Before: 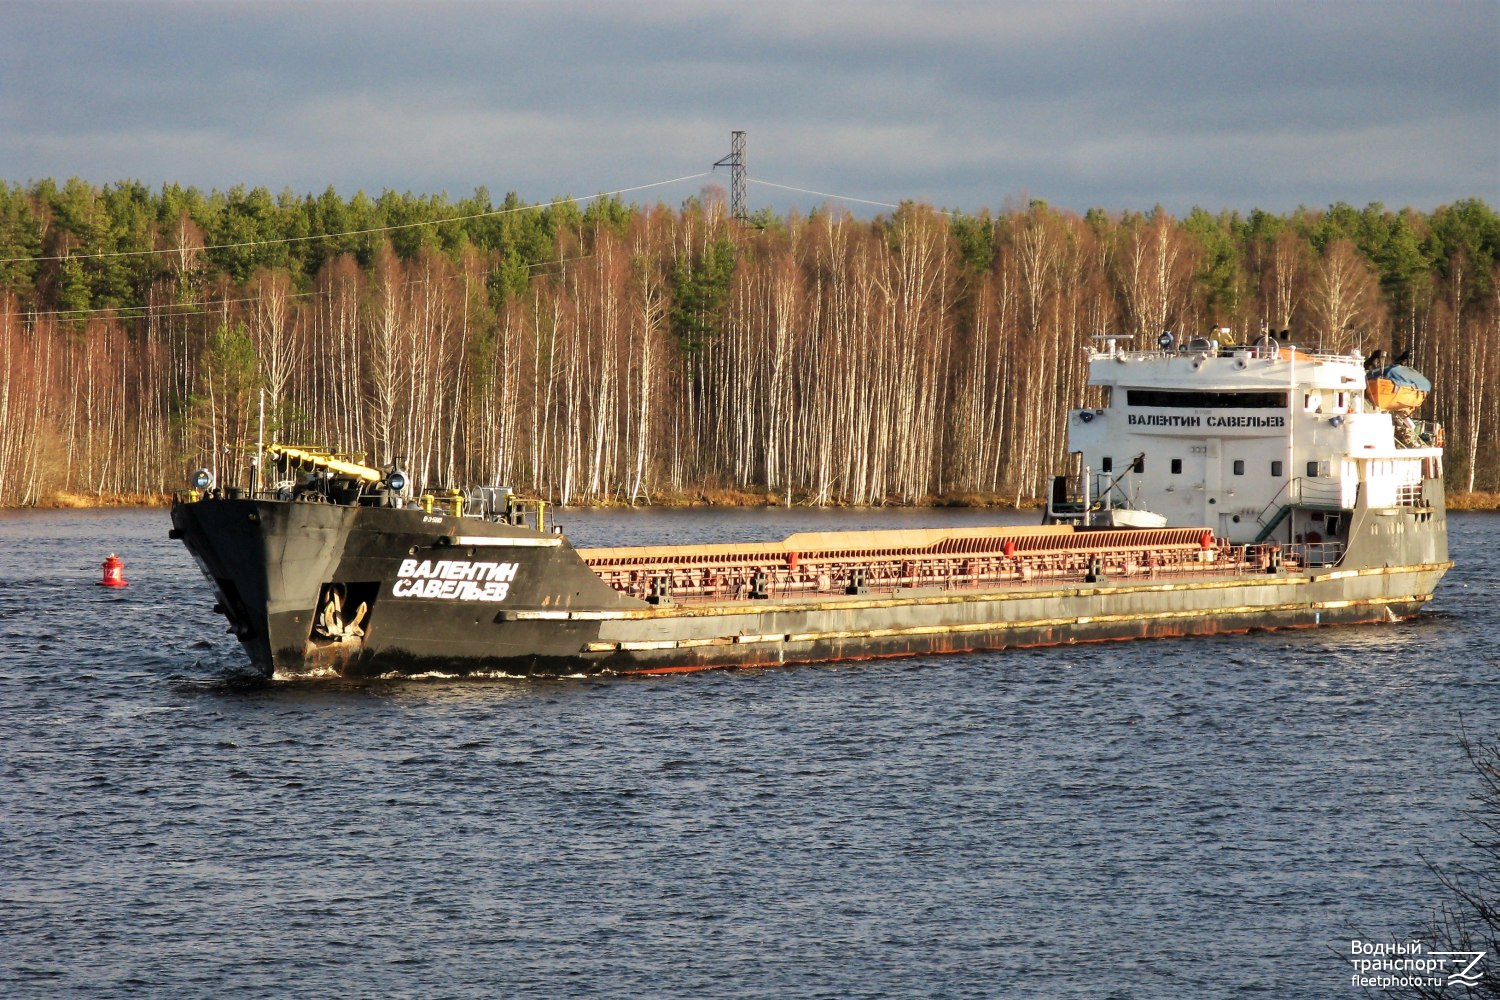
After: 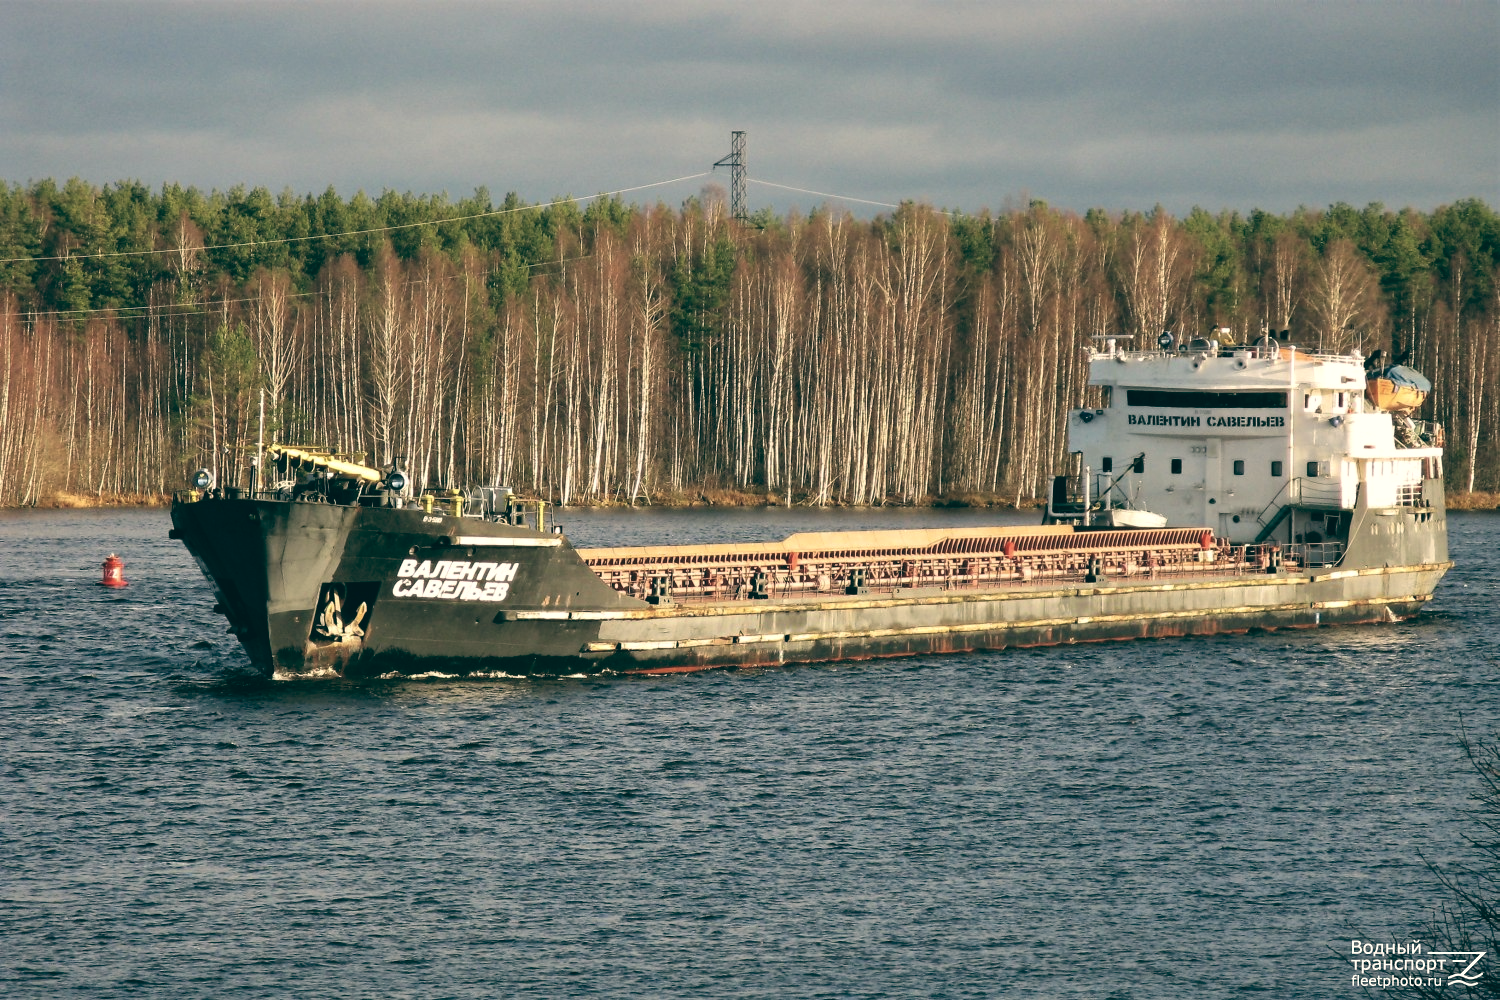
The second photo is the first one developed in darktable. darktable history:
color balance: lift [1.005, 0.99, 1.007, 1.01], gamma [1, 0.979, 1.011, 1.021], gain [0.923, 1.098, 1.025, 0.902], input saturation 90.45%, contrast 7.73%, output saturation 105.91%
color correction: saturation 0.8
